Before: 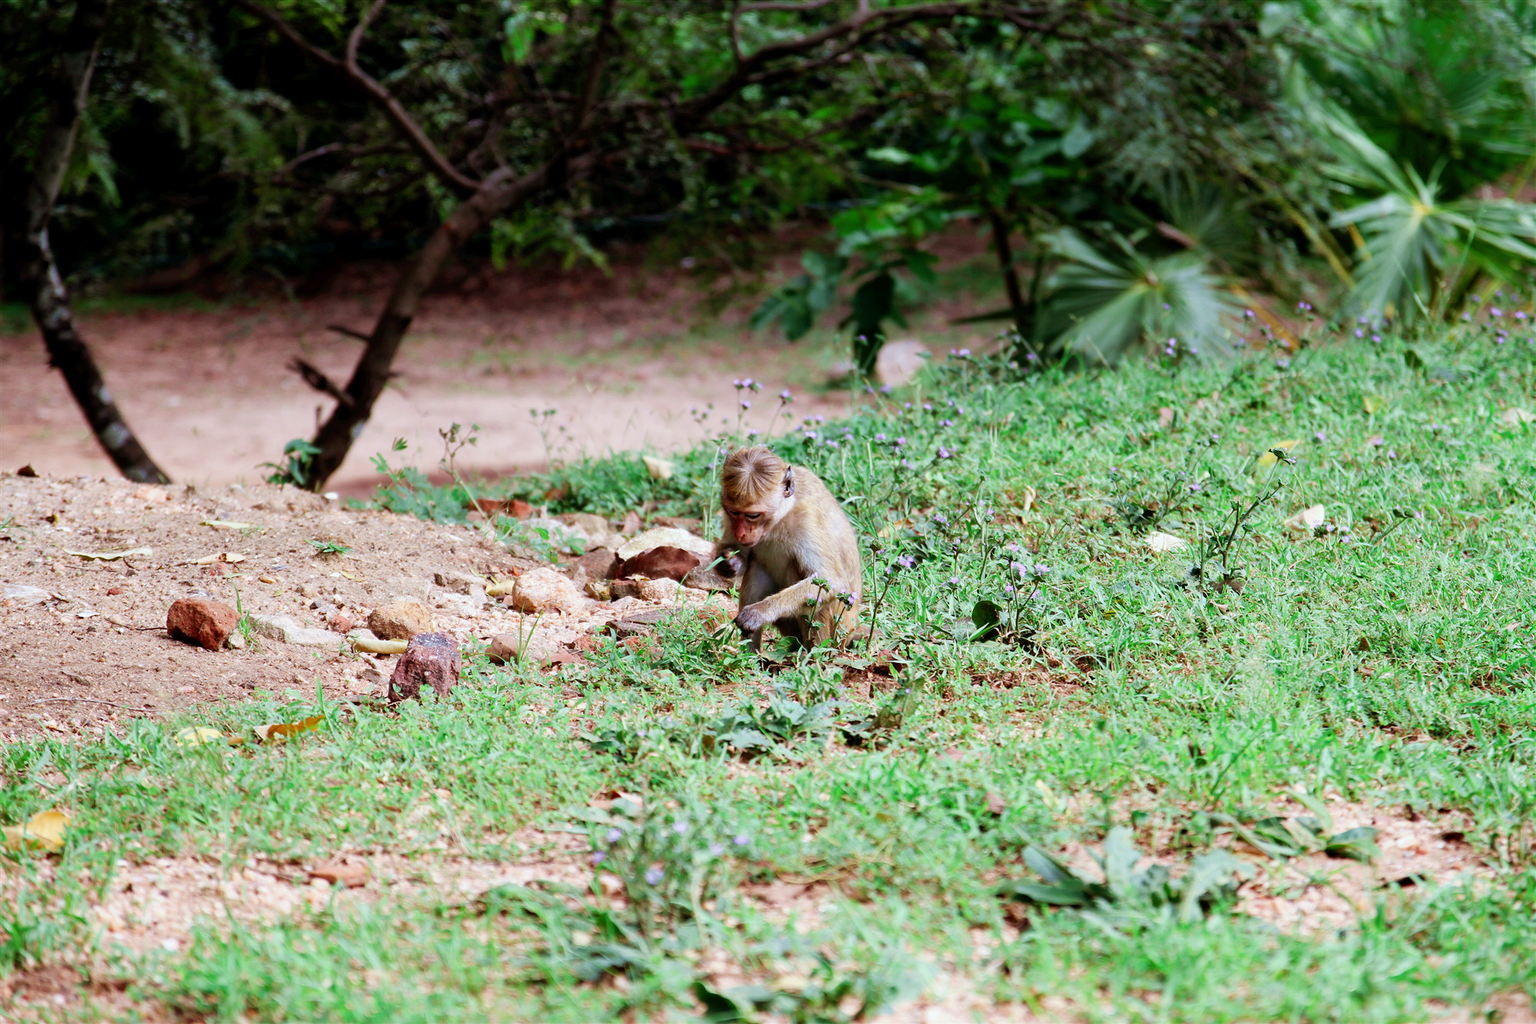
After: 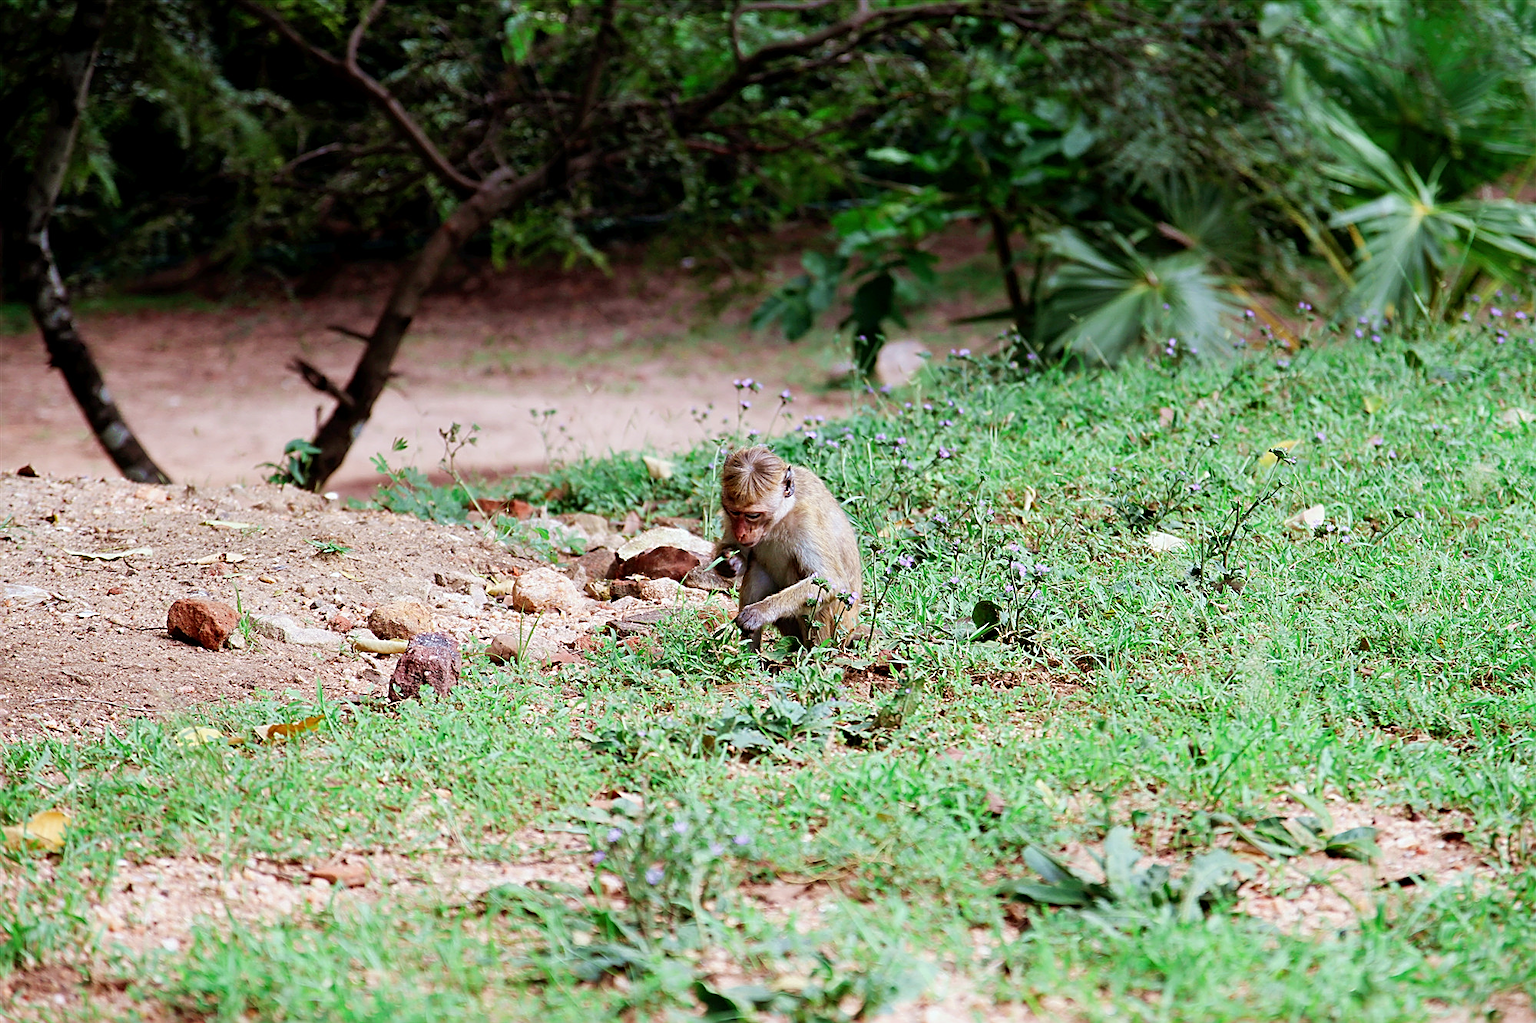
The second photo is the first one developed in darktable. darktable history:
sharpen: amount 0.751
